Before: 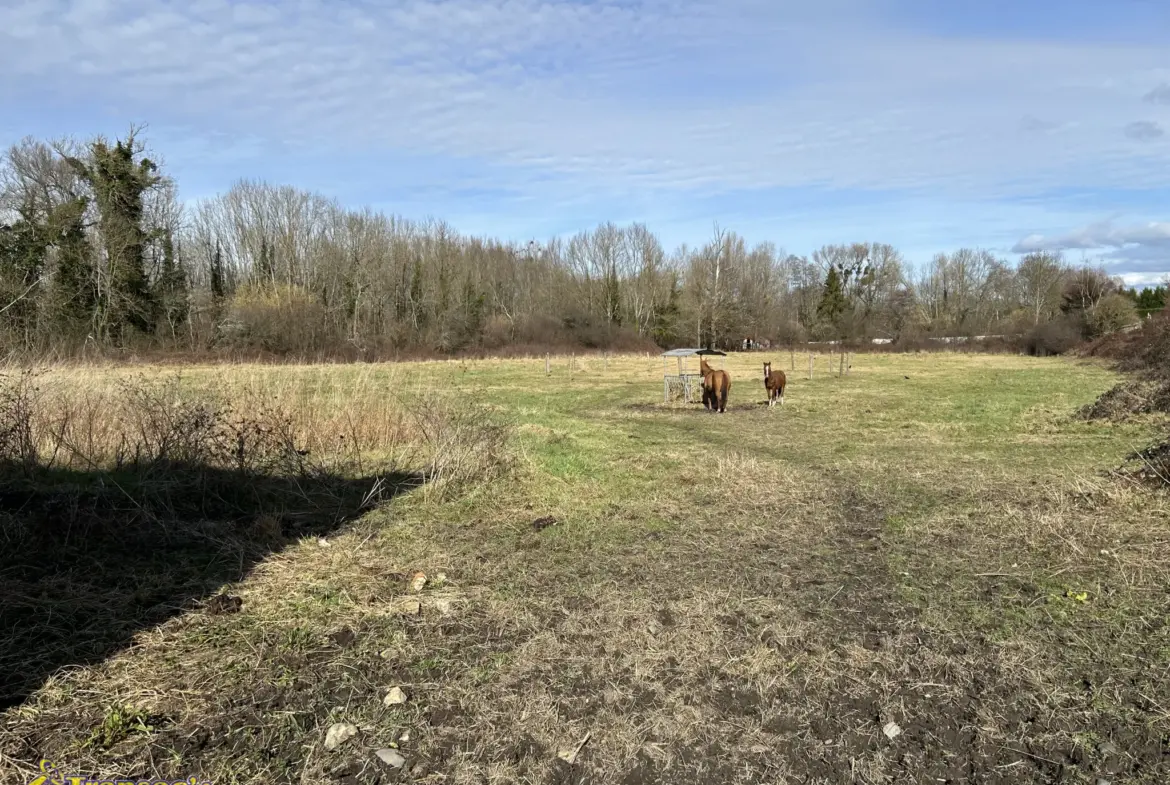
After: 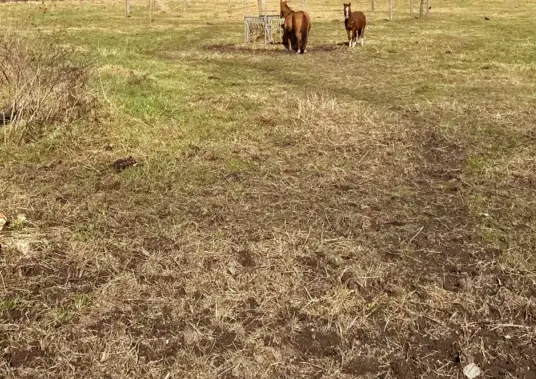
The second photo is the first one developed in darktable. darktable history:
rgb levels: mode RGB, independent channels, levels [[0, 0.5, 1], [0, 0.521, 1], [0, 0.536, 1]]
crop: left 35.976%, top 45.819%, right 18.162%, bottom 5.807%
